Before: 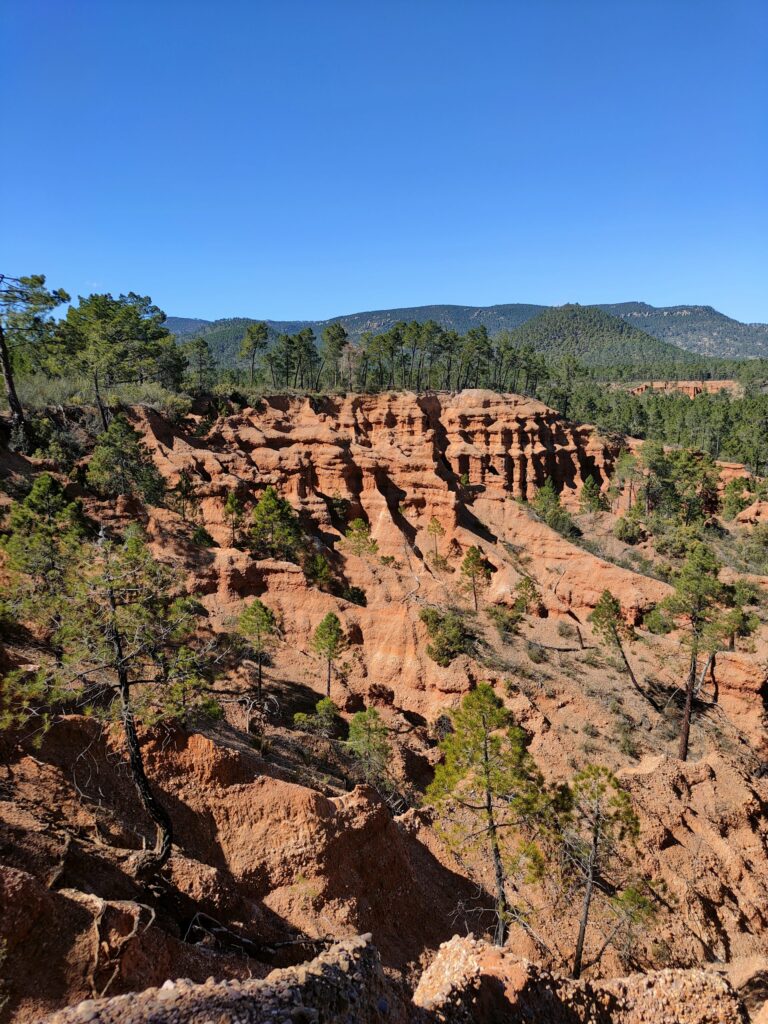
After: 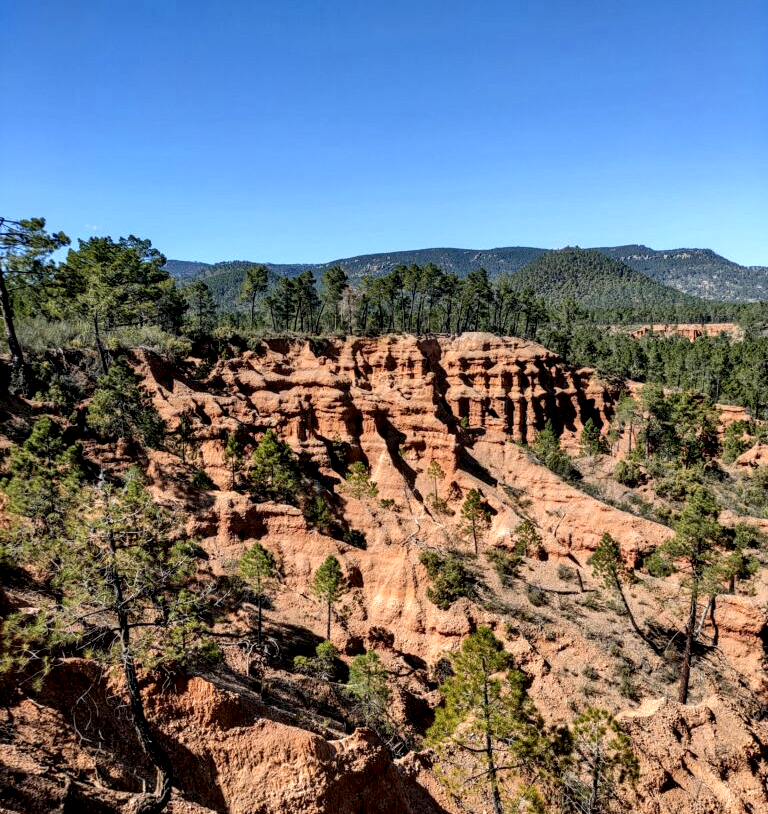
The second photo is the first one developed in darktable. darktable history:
crop and rotate: top 5.653%, bottom 14.781%
levels: levels [0, 0.498, 0.996]
local contrast: highlights 65%, shadows 54%, detail 168%, midtone range 0.512
